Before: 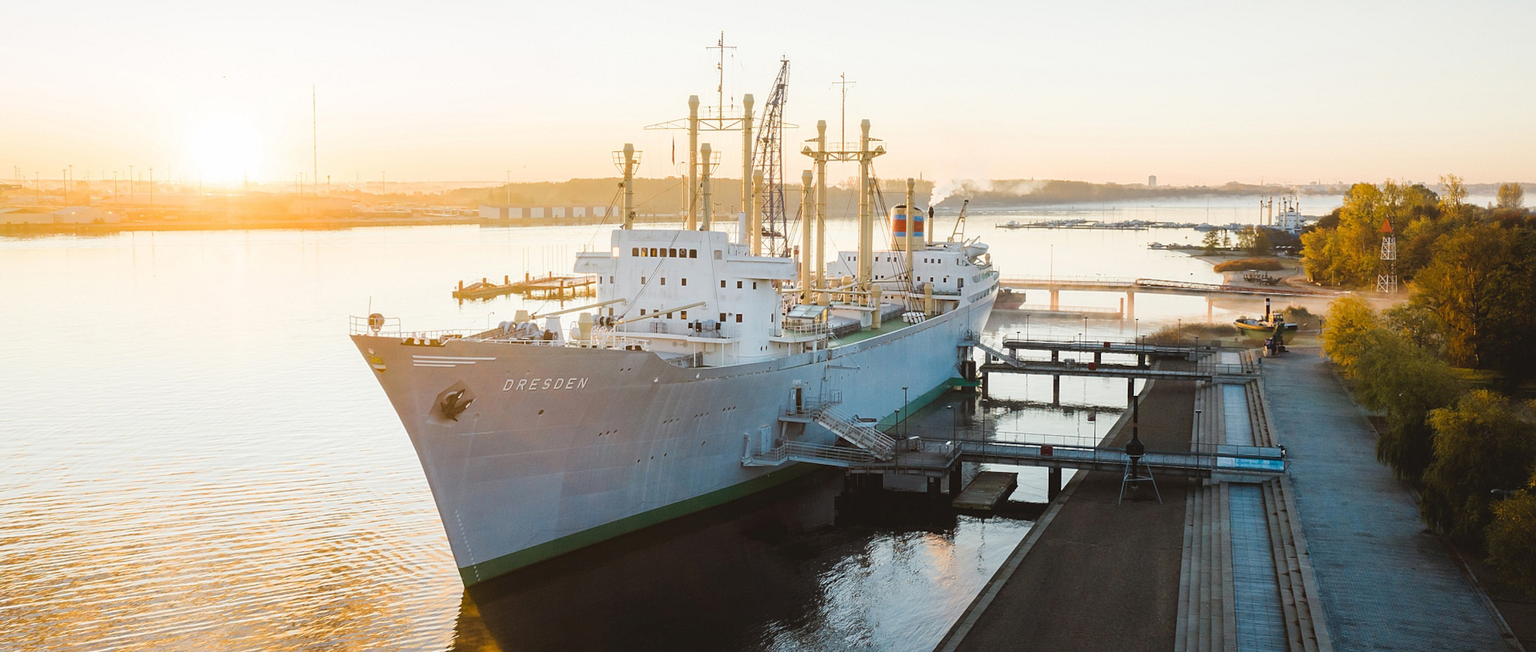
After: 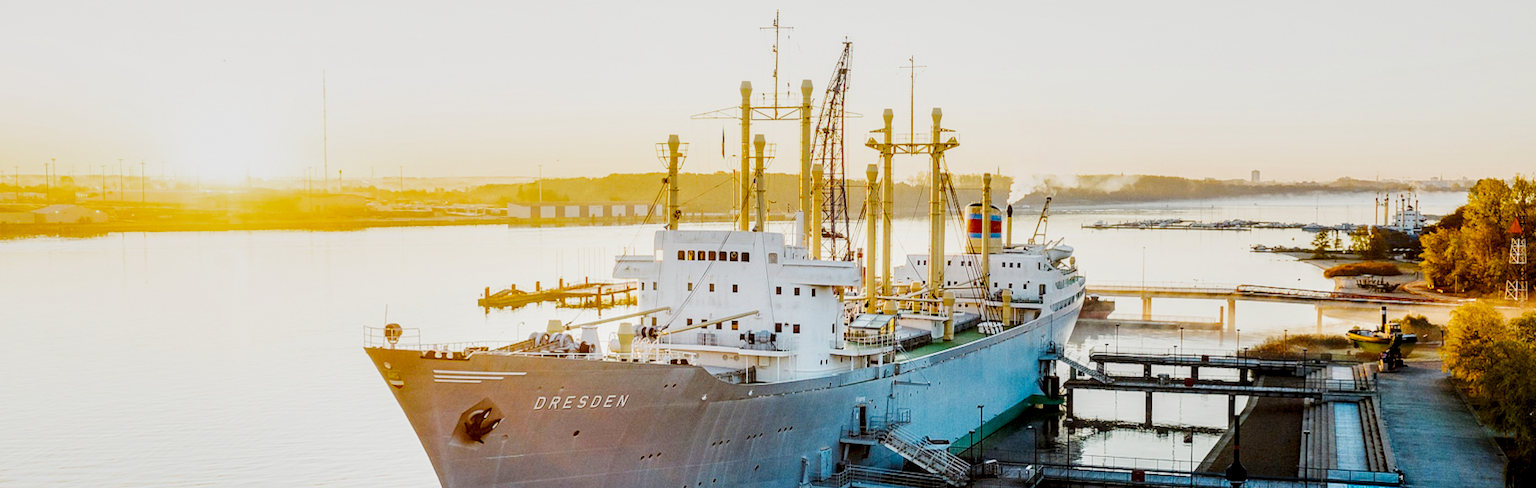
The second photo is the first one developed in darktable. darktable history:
color balance rgb: linear chroma grading › global chroma 15%, perceptual saturation grading › global saturation 30%
sigmoid: contrast 1.7, skew -0.2, preserve hue 0%, red attenuation 0.1, red rotation 0.035, green attenuation 0.1, green rotation -0.017, blue attenuation 0.15, blue rotation -0.052, base primaries Rec2020
crop: left 1.509%, top 3.452%, right 7.696%, bottom 28.452%
local contrast: detail 150%
